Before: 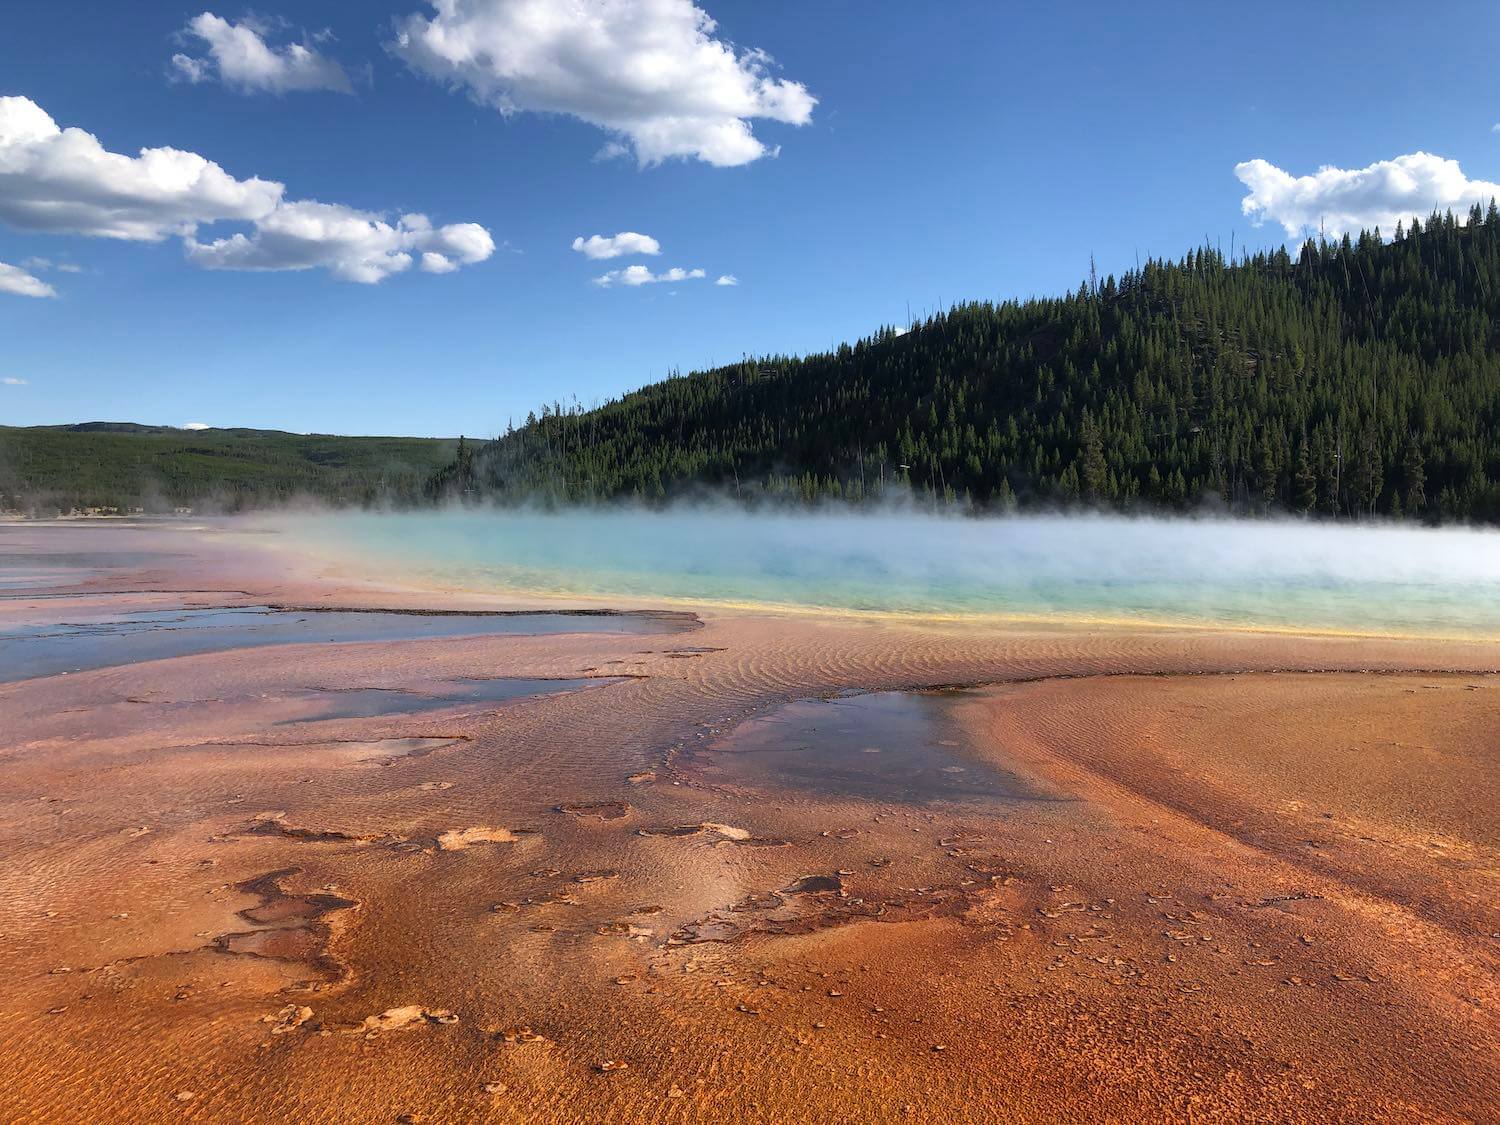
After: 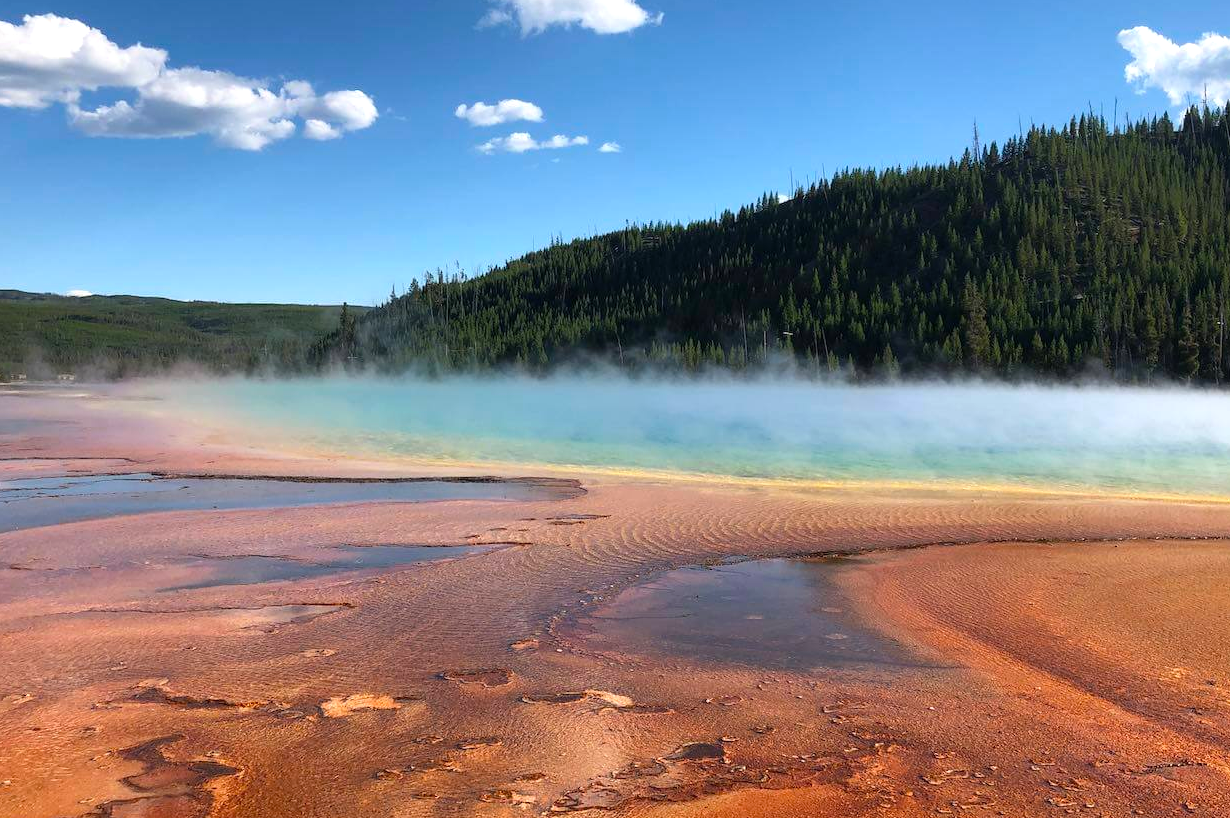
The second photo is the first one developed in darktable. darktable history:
crop: left 7.856%, top 11.836%, right 10.12%, bottom 15.387%
levels: levels [0, 0.476, 0.951]
